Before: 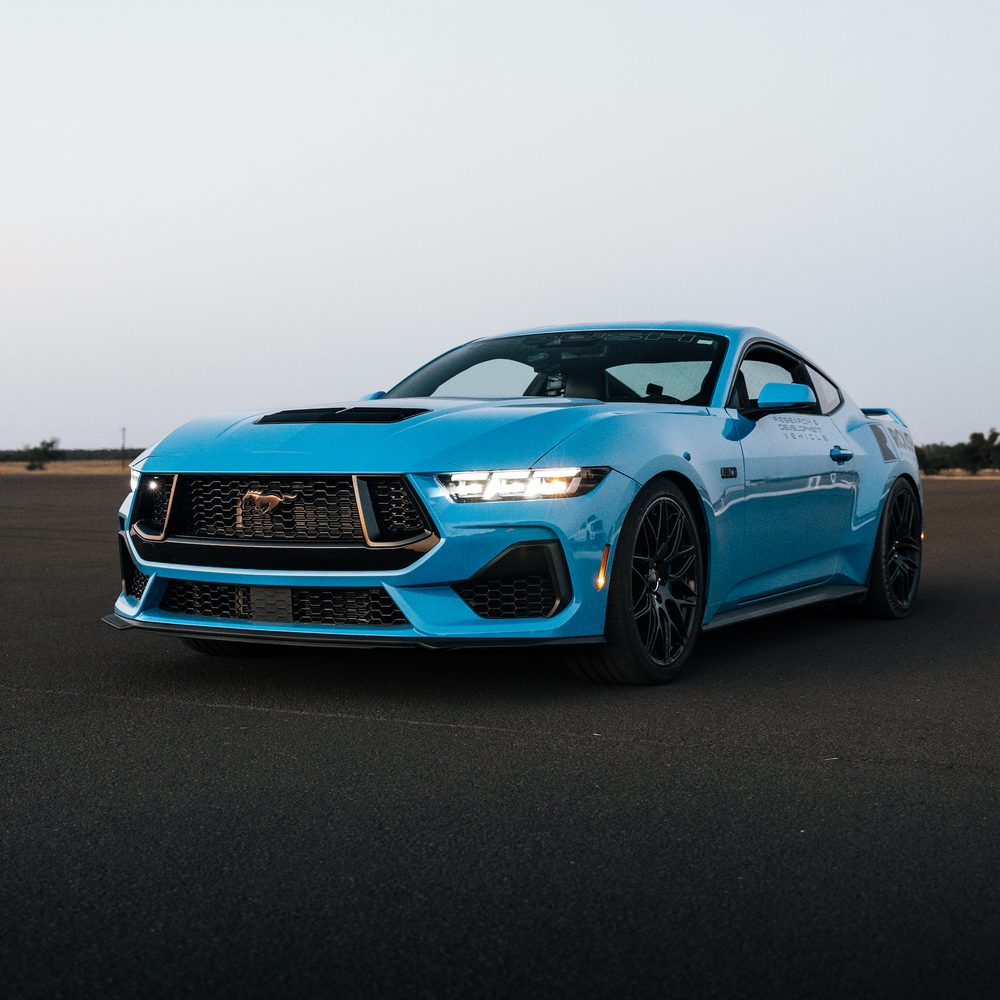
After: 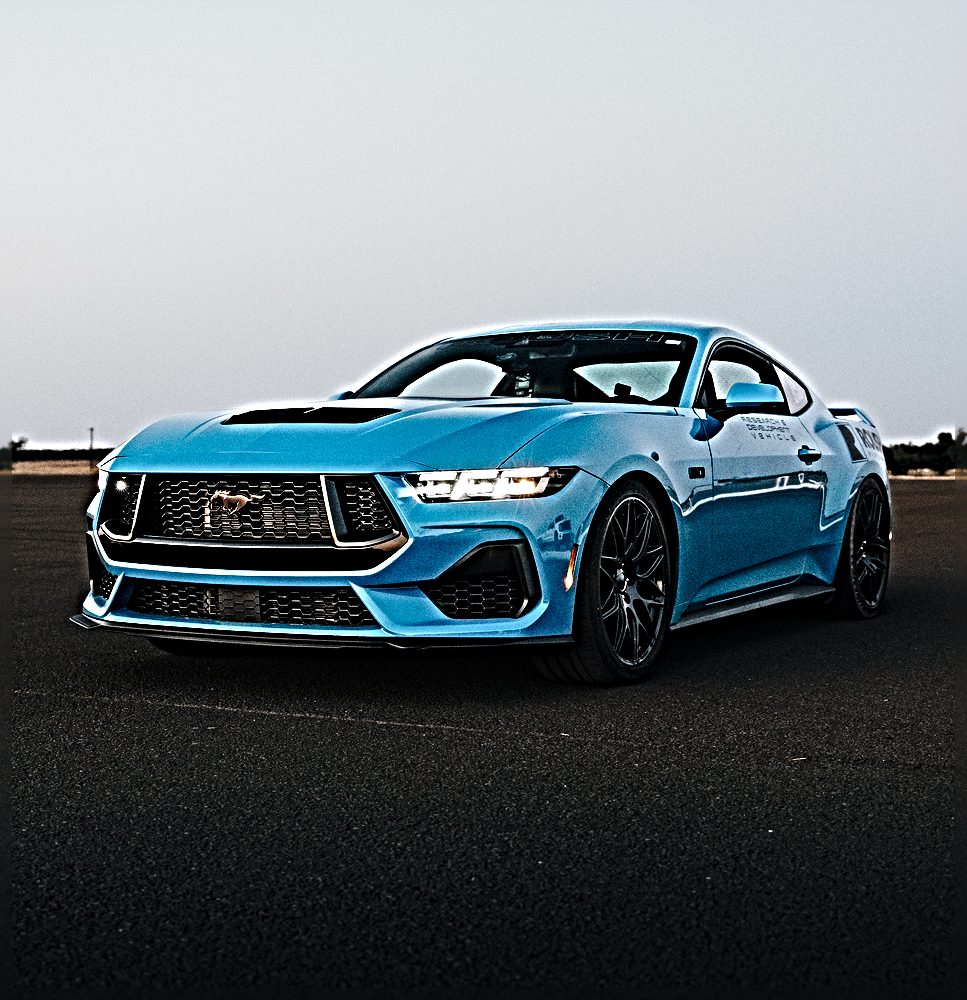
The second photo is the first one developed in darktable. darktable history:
sharpen: radius 6.3, amount 1.8, threshold 0
crop and rotate: left 3.238%
exposure: exposure -0.064 EV, compensate highlight preservation false
tone curve: curves: ch0 [(0, 0) (0.003, 0.002) (0.011, 0.009) (0.025, 0.02) (0.044, 0.034) (0.069, 0.046) (0.1, 0.062) (0.136, 0.083) (0.177, 0.119) (0.224, 0.162) (0.277, 0.216) (0.335, 0.282) (0.399, 0.365) (0.468, 0.457) (0.543, 0.541) (0.623, 0.624) (0.709, 0.713) (0.801, 0.797) (0.898, 0.889) (1, 1)], preserve colors none
